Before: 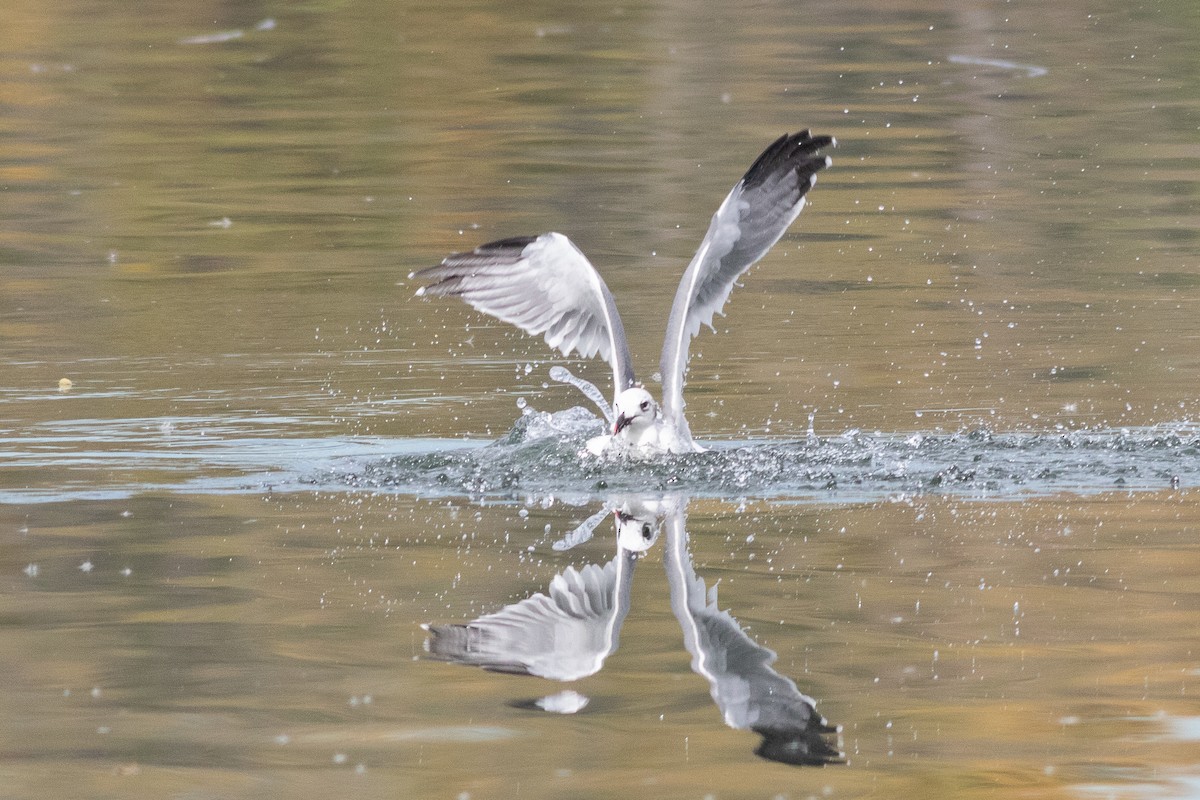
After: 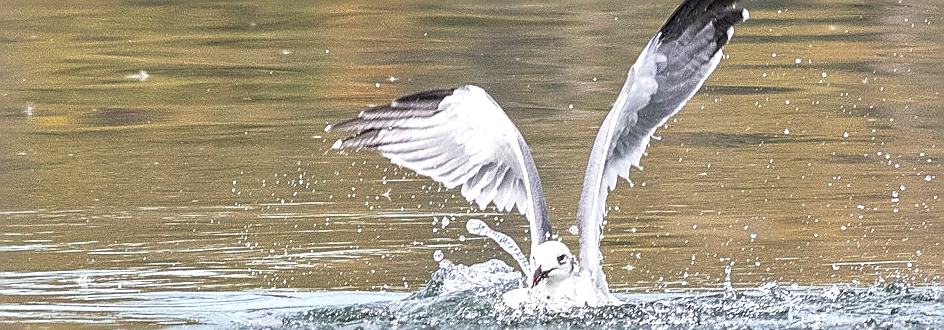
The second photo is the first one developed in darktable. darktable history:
local contrast: on, module defaults
sharpen: radius 1.691, amount 1.282
shadows and highlights: shadows 8.2, white point adjustment 0.824, highlights -38.08, highlights color adjustment 46.04%
color correction: highlights a* -0.189, highlights b* -0.071
exposure: exposure 0.247 EV, compensate exposure bias true, compensate highlight preservation false
base curve: curves: ch0 [(0, 0) (0.257, 0.25) (0.482, 0.586) (0.757, 0.871) (1, 1)], preserve colors none
crop: left 6.994%, top 18.455%, right 14.256%, bottom 40.272%
